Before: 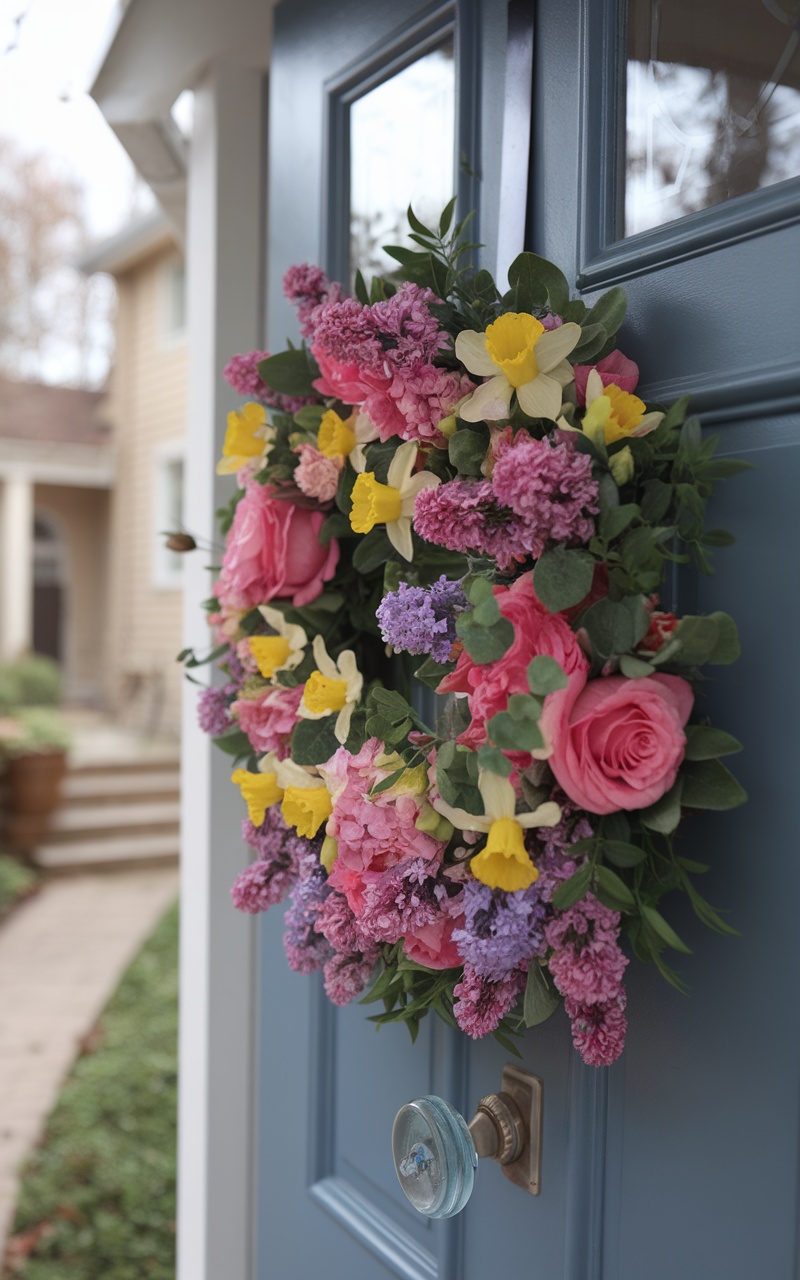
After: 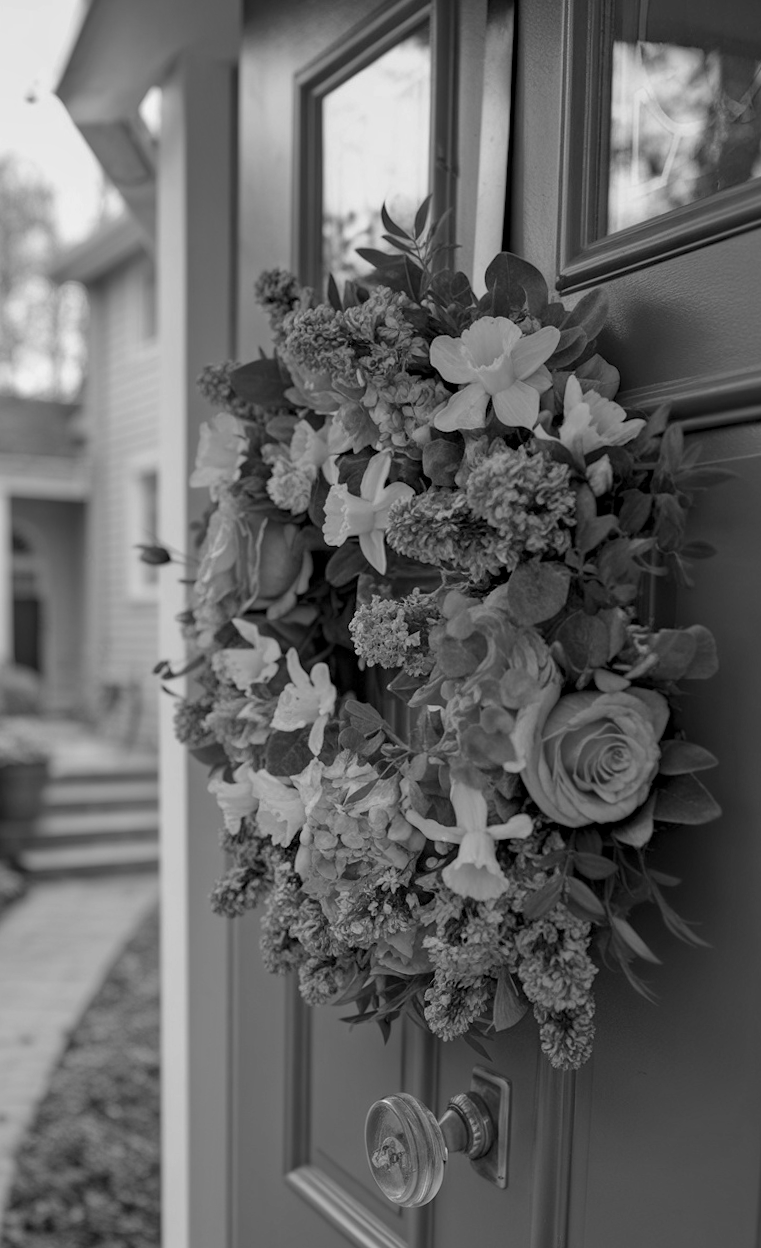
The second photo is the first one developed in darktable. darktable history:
rotate and perspective: rotation 0.074°, lens shift (vertical) 0.096, lens shift (horizontal) -0.041, crop left 0.043, crop right 0.952, crop top 0.024, crop bottom 0.979
tone equalizer: -8 EV 0.25 EV, -7 EV 0.417 EV, -6 EV 0.417 EV, -5 EV 0.25 EV, -3 EV -0.25 EV, -2 EV -0.417 EV, -1 EV -0.417 EV, +0 EV -0.25 EV, edges refinement/feathering 500, mask exposure compensation -1.57 EV, preserve details guided filter
white balance: emerald 1
local contrast: detail 130%
monochrome: a 32, b 64, size 2.3
haze removal: strength 0.29, distance 0.25, compatibility mode true, adaptive false
